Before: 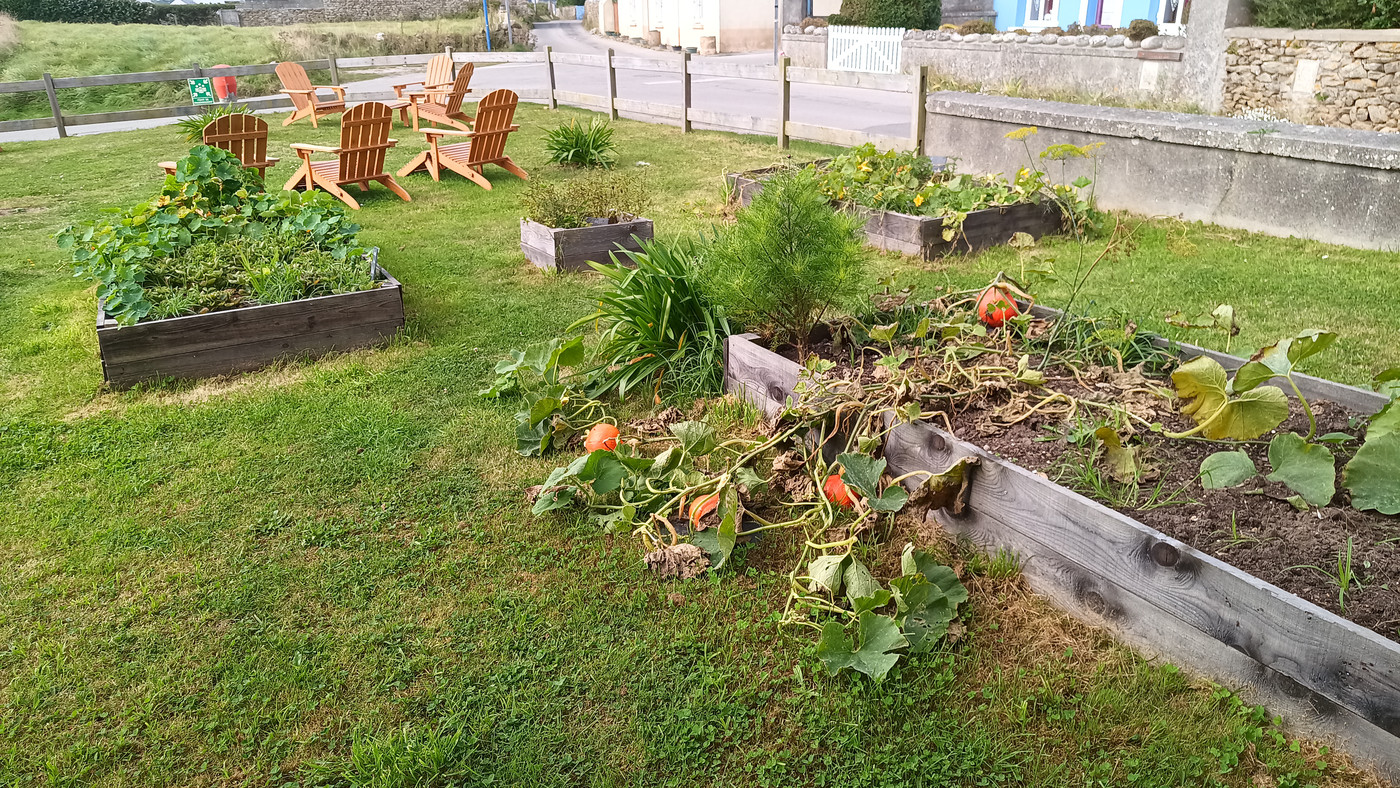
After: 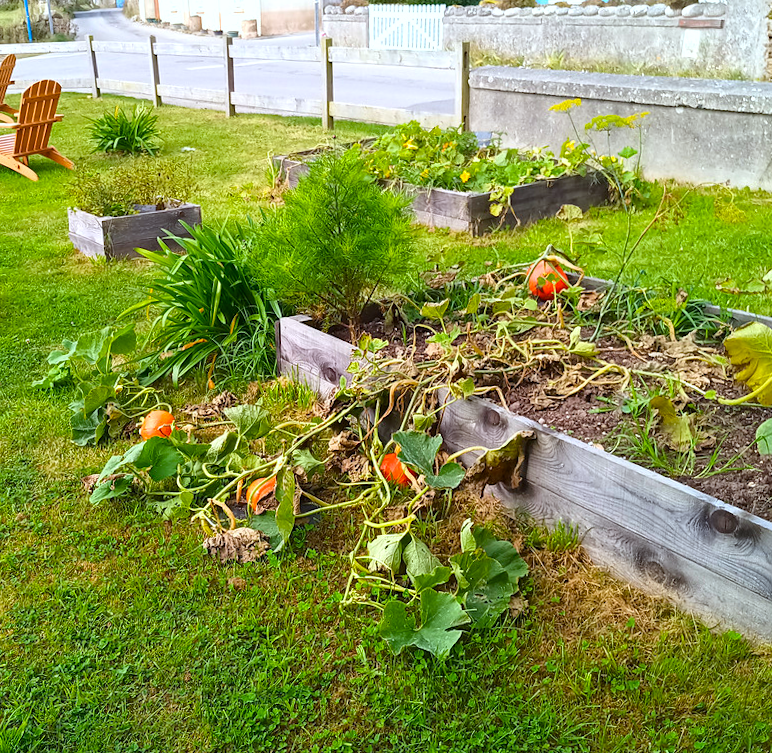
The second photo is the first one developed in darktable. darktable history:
color balance rgb: linear chroma grading › global chroma 15%, perceptual saturation grading › global saturation 30%
color calibration: illuminant Planckian (black body), adaptation linear Bradford (ICC v4), x 0.361, y 0.366, temperature 4511.61 K, saturation algorithm version 1 (2020)
crop: left 31.458%, top 0%, right 11.876%
rotate and perspective: rotation -2°, crop left 0.022, crop right 0.978, crop top 0.049, crop bottom 0.951
levels: levels [0, 0.474, 0.947]
